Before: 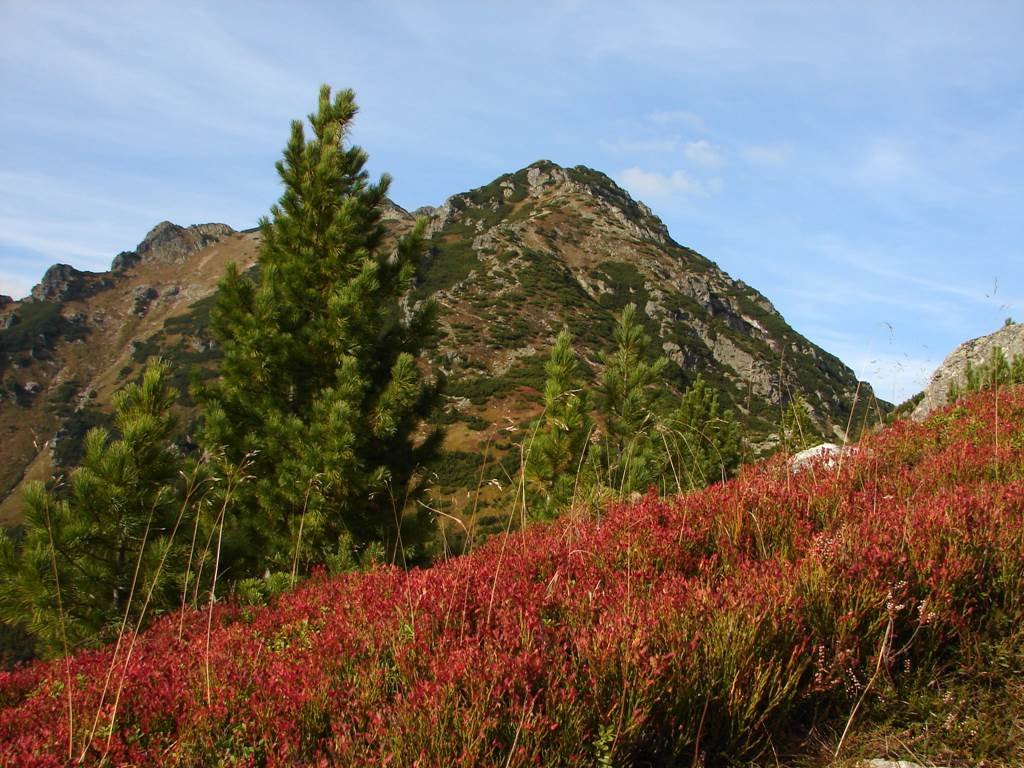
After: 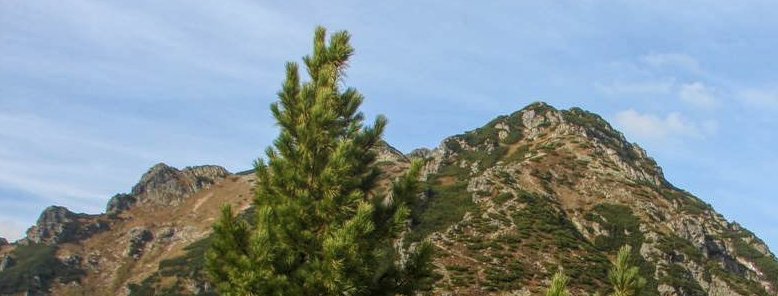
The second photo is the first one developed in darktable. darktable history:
local contrast: highlights 67%, shadows 35%, detail 166%, midtone range 0.2
crop: left 0.567%, top 7.64%, right 23.427%, bottom 53.762%
